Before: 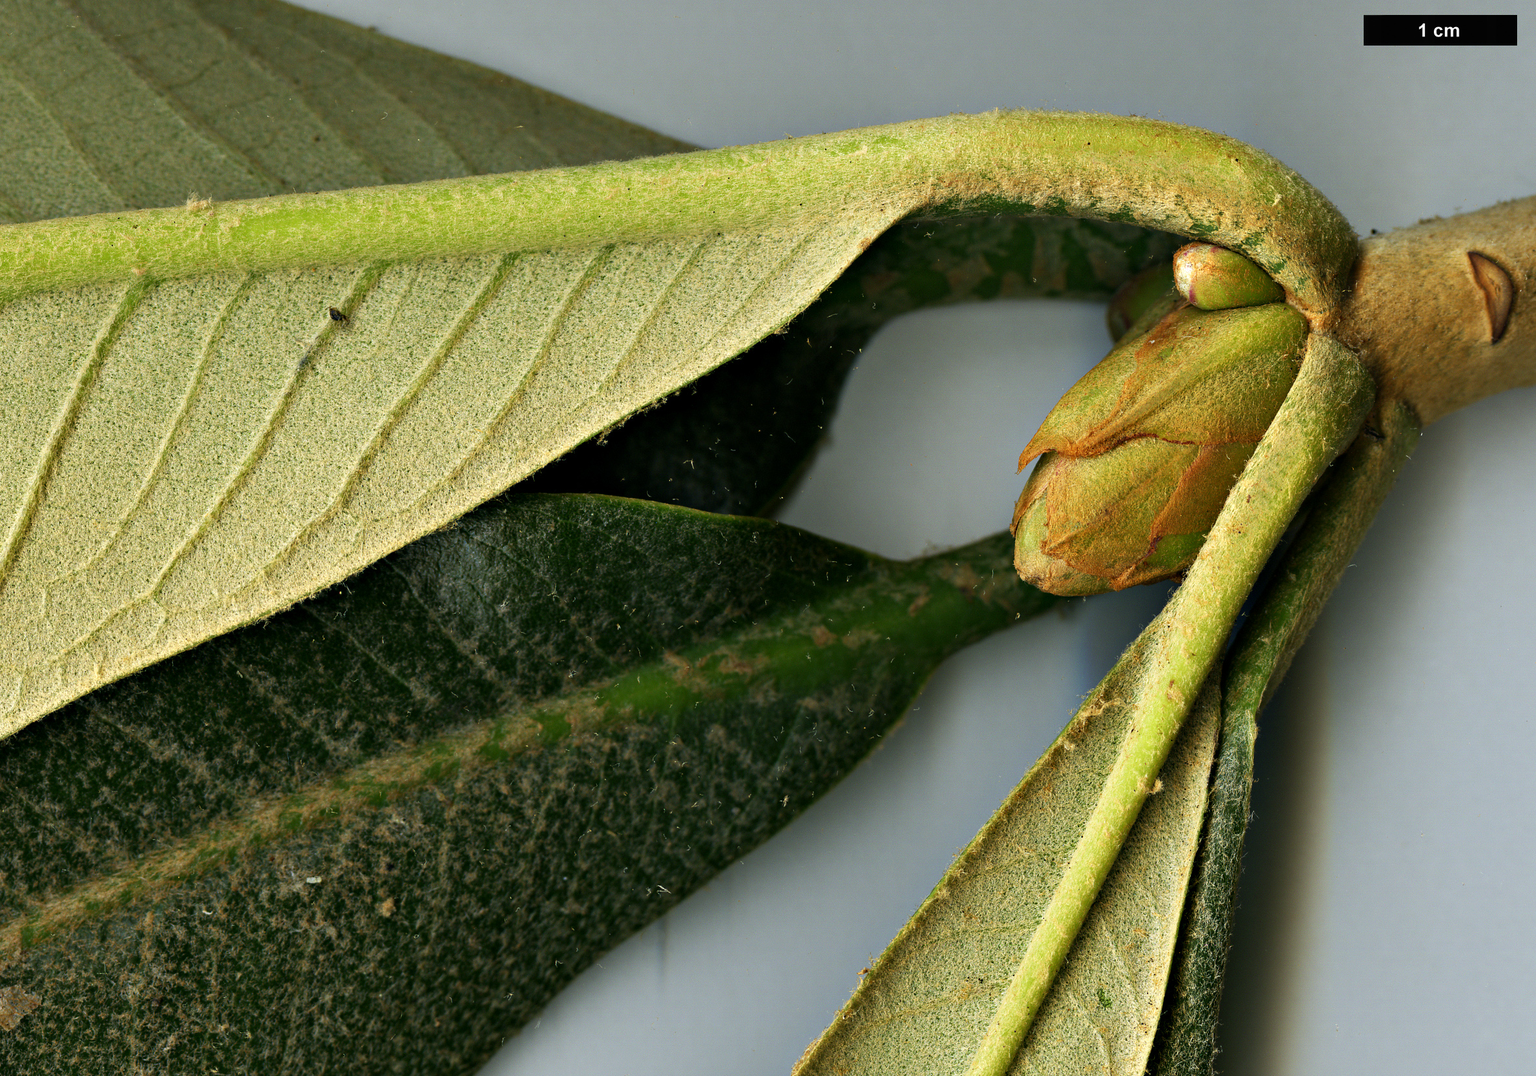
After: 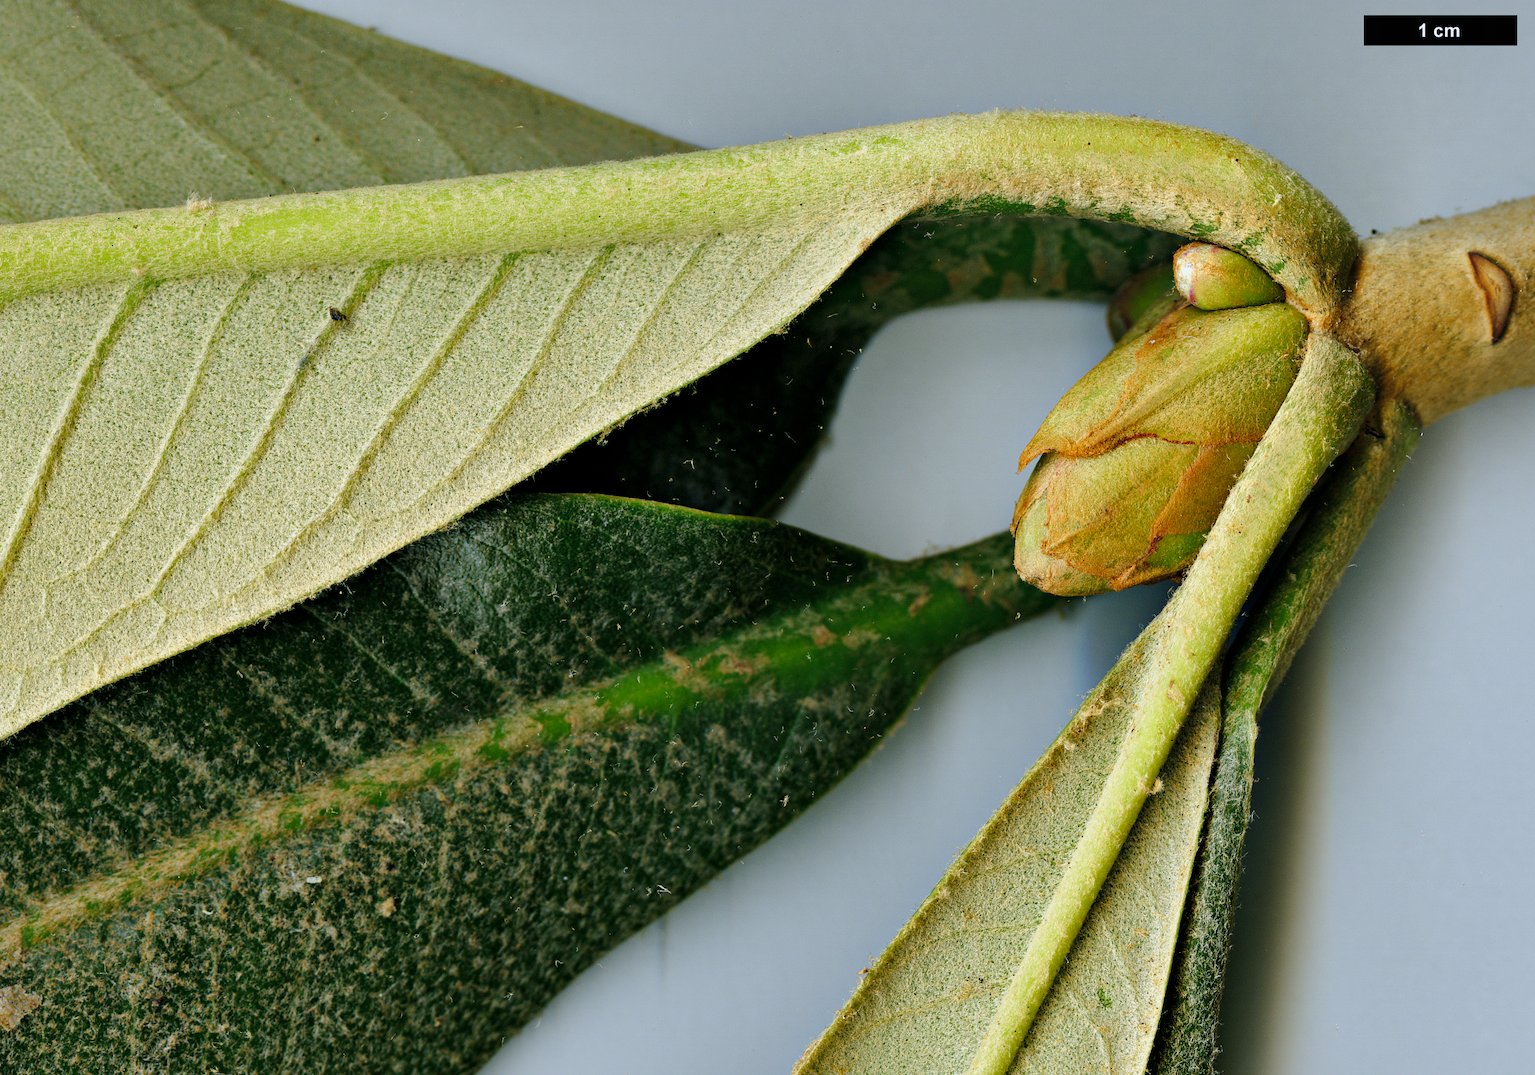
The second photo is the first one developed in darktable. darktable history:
color correction: highlights a* -0.804, highlights b* -8.33
tone curve: curves: ch0 [(0, 0) (0.105, 0.068) (0.181, 0.14) (0.28, 0.259) (0.384, 0.404) (0.485, 0.531) (0.638, 0.681) (0.87, 0.883) (1, 0.977)]; ch1 [(0, 0) (0.161, 0.092) (0.35, 0.33) (0.379, 0.401) (0.456, 0.469) (0.501, 0.499) (0.516, 0.524) (0.562, 0.569) (0.635, 0.646) (1, 1)]; ch2 [(0, 0) (0.371, 0.362) (0.437, 0.437) (0.5, 0.5) (0.53, 0.524) (0.56, 0.561) (0.622, 0.606) (1, 1)], preserve colors none
shadows and highlights: shadows 30.06
